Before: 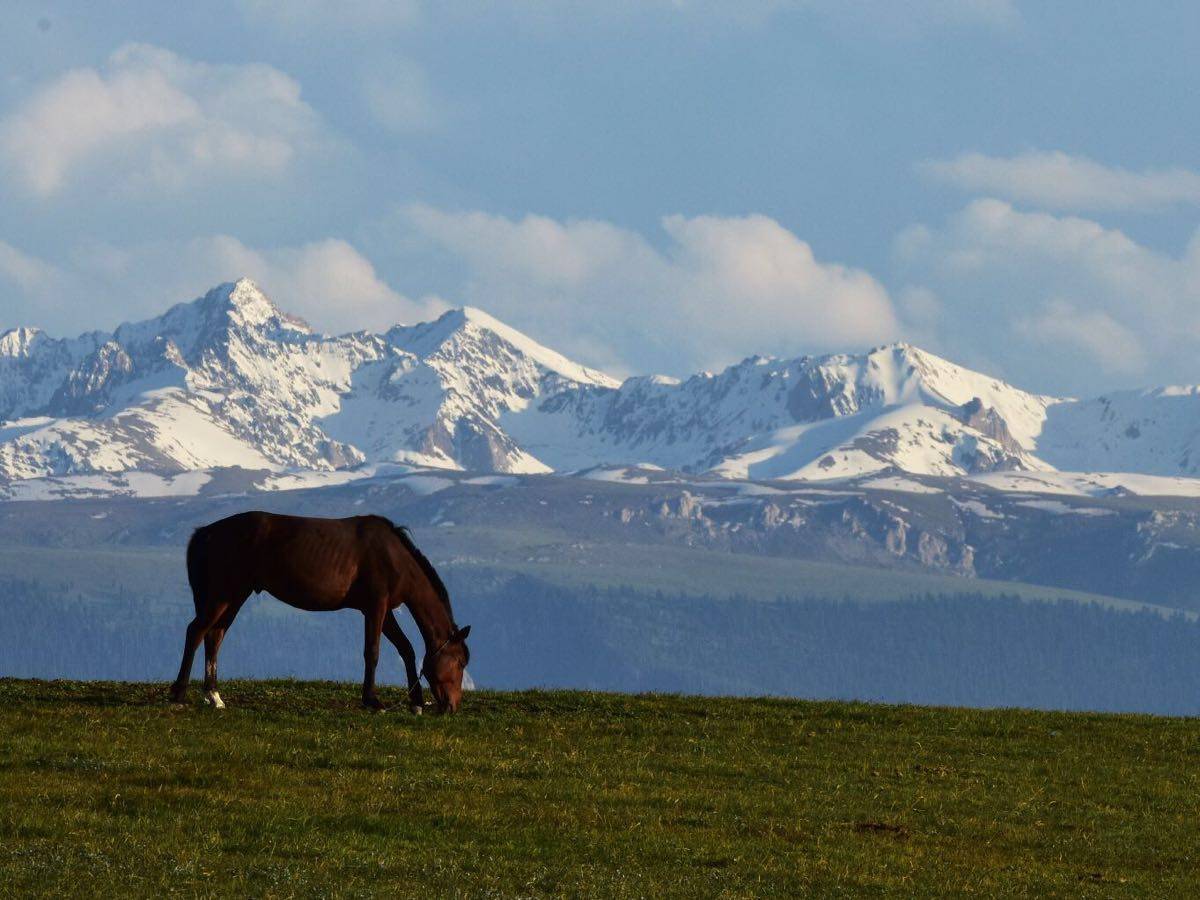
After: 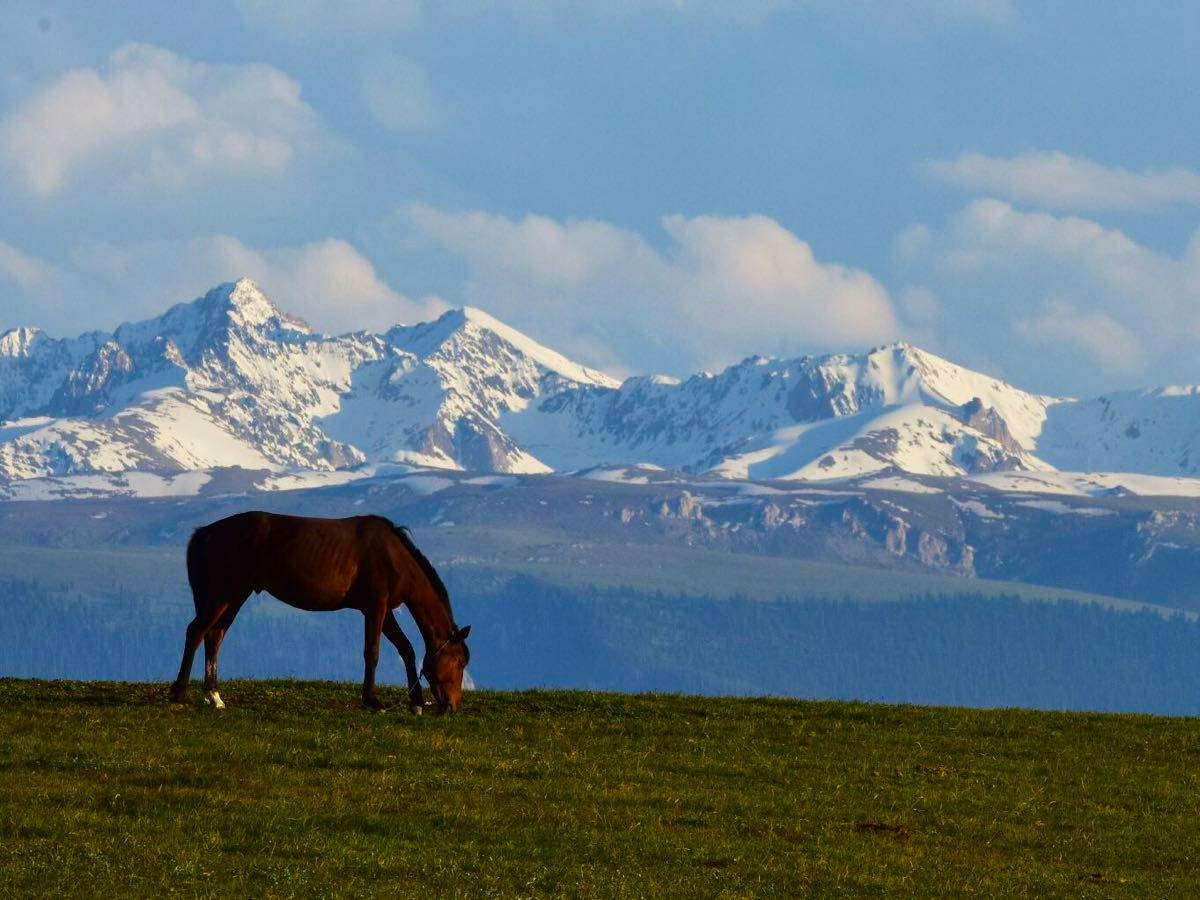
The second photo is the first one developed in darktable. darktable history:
color balance rgb: perceptual saturation grading › global saturation 20%, perceptual saturation grading › highlights 2.68%, perceptual saturation grading › shadows 50%
